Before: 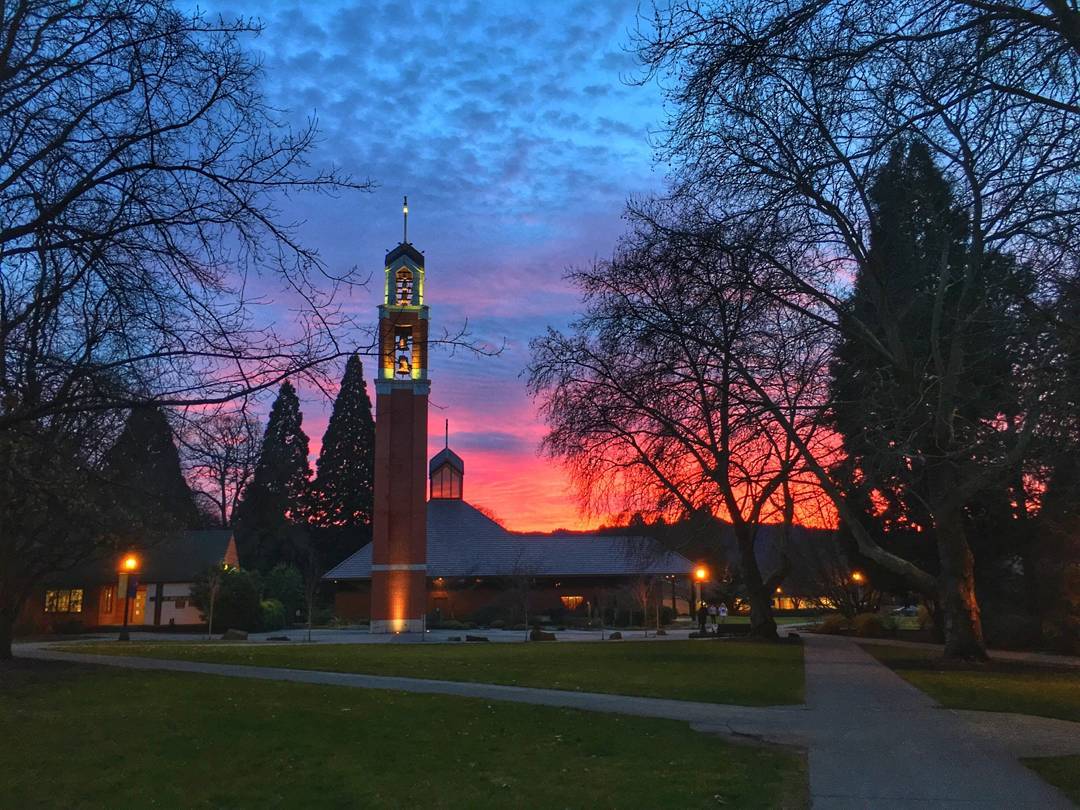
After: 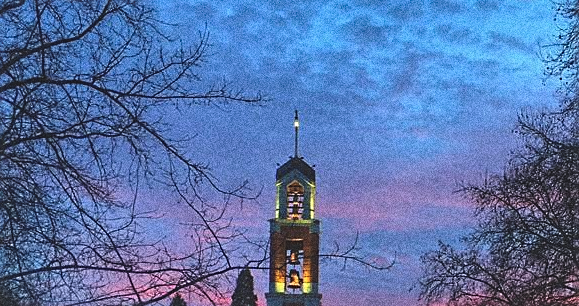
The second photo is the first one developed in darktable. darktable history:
exposure: black level correction -0.015, compensate highlight preservation false
sharpen: amount 0.478
grain: coarseness 10.62 ISO, strength 55.56%
shadows and highlights: shadows 20.91, highlights -82.73, soften with gaussian
crop: left 10.121%, top 10.631%, right 36.218%, bottom 51.526%
